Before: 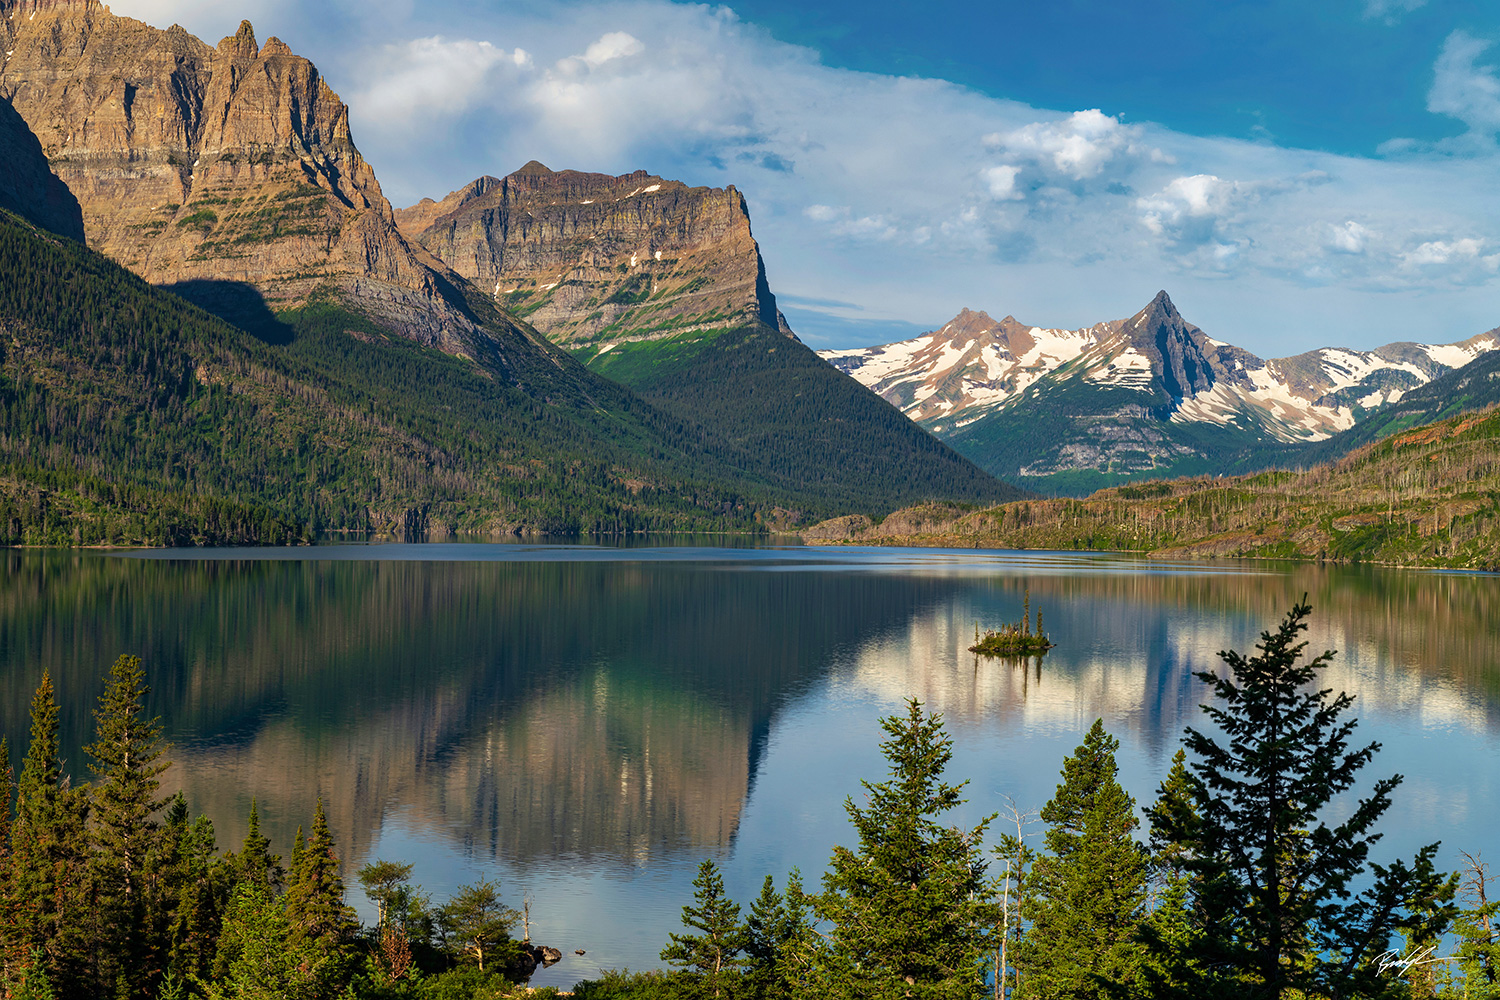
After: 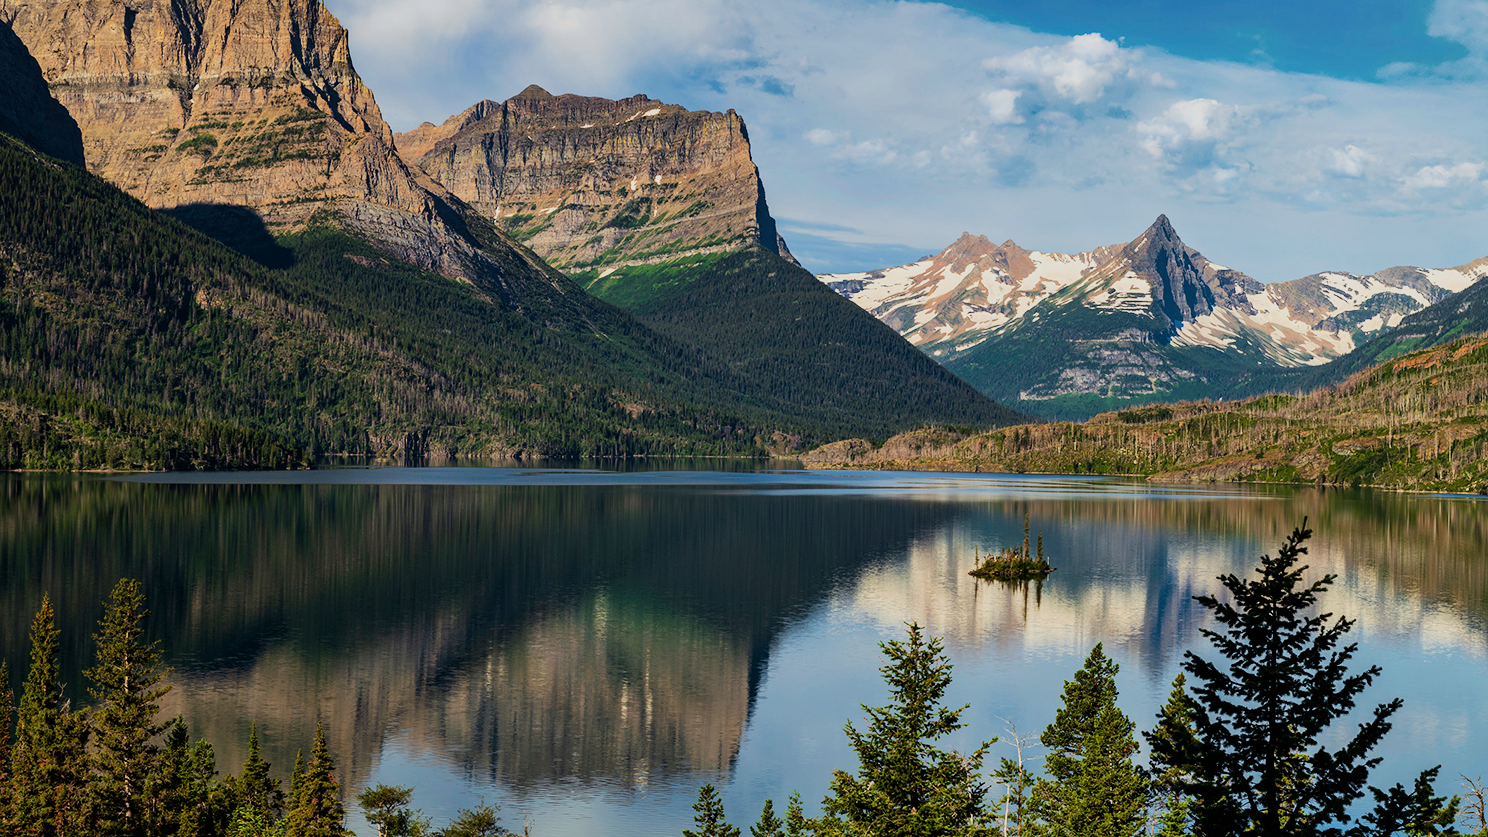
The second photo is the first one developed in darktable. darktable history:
filmic rgb: black relative exposure -7.5 EV, white relative exposure 5 EV, hardness 3.31, contrast 1.3, contrast in shadows safe
crop: top 7.625%, bottom 8.027%
